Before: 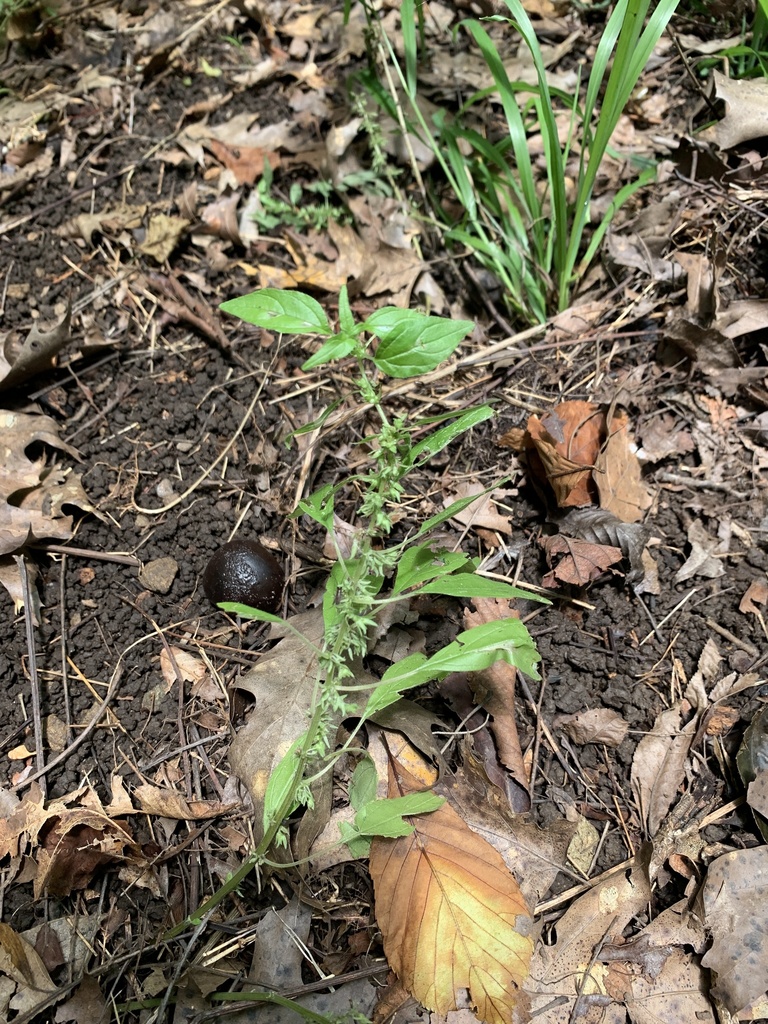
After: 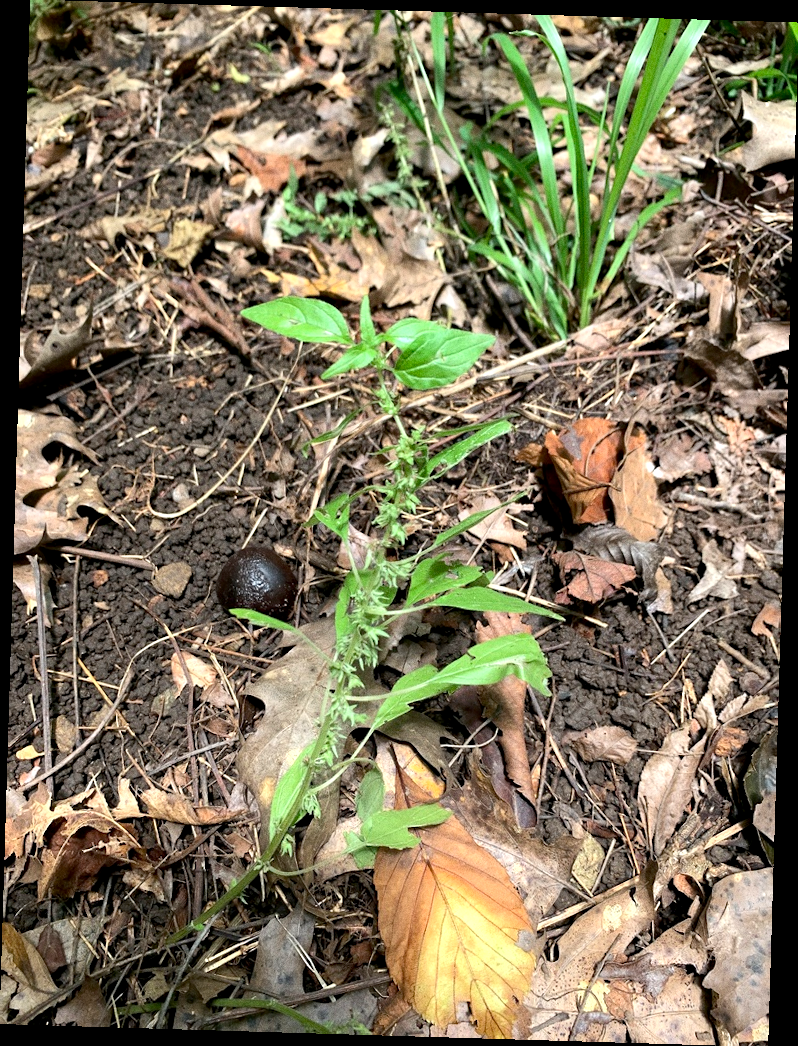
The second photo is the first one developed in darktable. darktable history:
rotate and perspective: rotation 1.72°, automatic cropping off
exposure: black level correction 0.003, exposure 0.383 EV, compensate highlight preservation false
grain: coarseness 0.09 ISO
